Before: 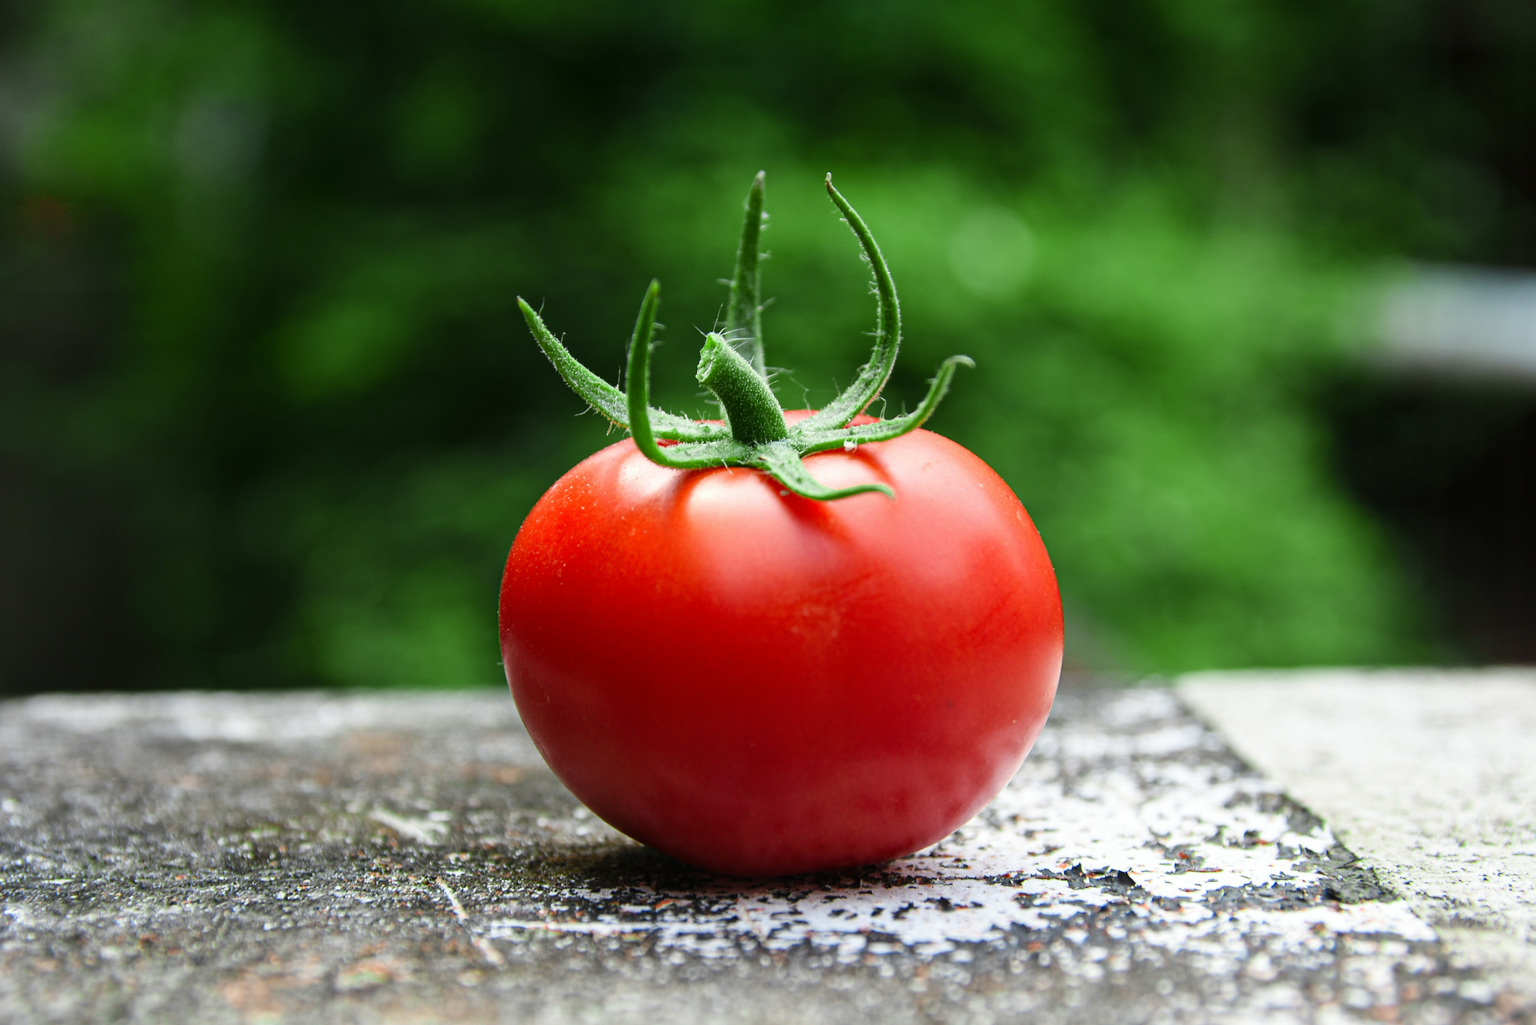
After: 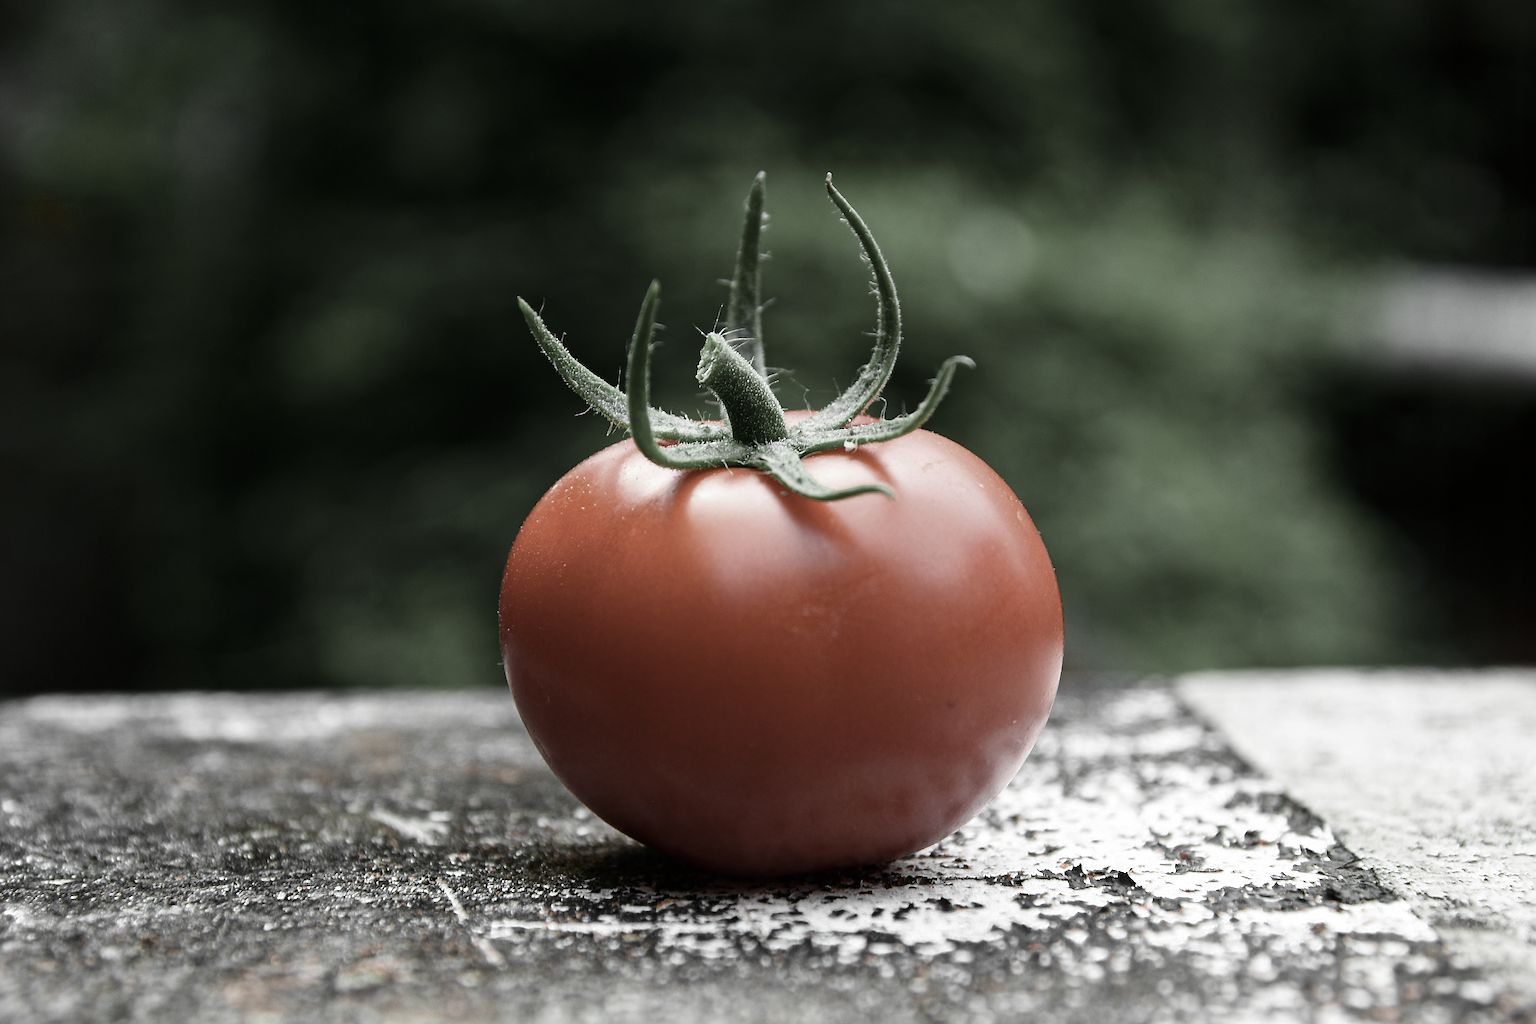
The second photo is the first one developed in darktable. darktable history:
color zones: curves: ch0 [(0, 0.613) (0.01, 0.613) (0.245, 0.448) (0.498, 0.529) (0.642, 0.665) (0.879, 0.777) (0.99, 0.613)]; ch1 [(0, 0.035) (0.121, 0.189) (0.259, 0.197) (0.415, 0.061) (0.589, 0.022) (0.732, 0.022) (0.857, 0.026) (0.991, 0.053)]
contrast brightness saturation: contrast 0.068, brightness -0.144, saturation 0.112
sharpen: radius 1.387, amount 1.252, threshold 0.745
